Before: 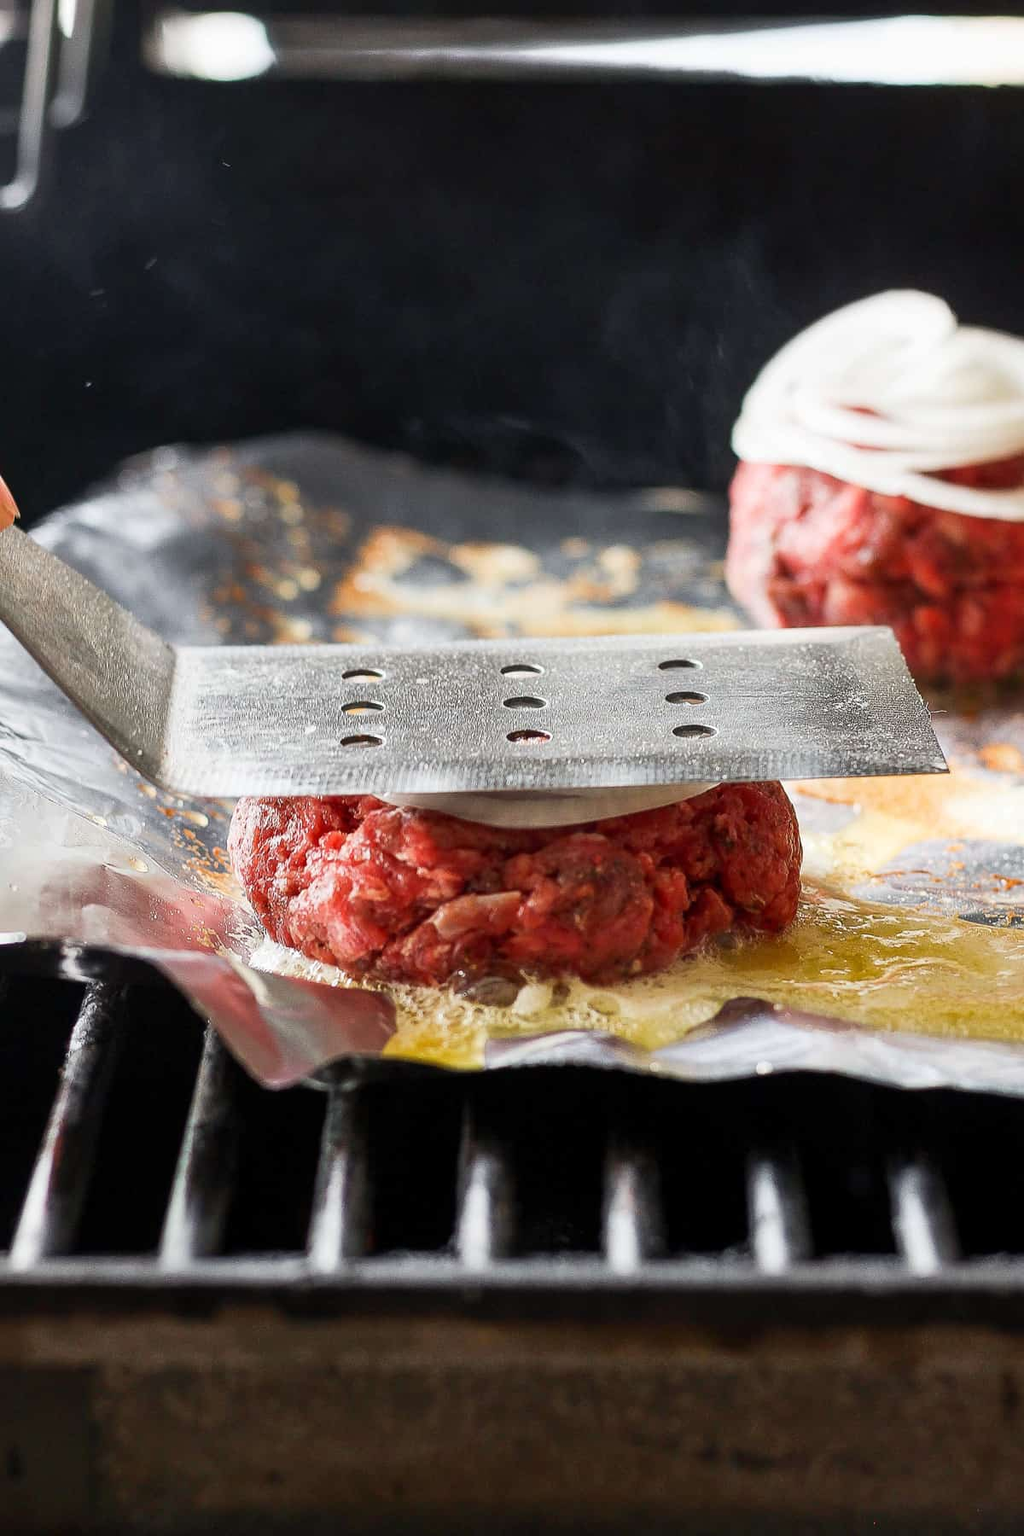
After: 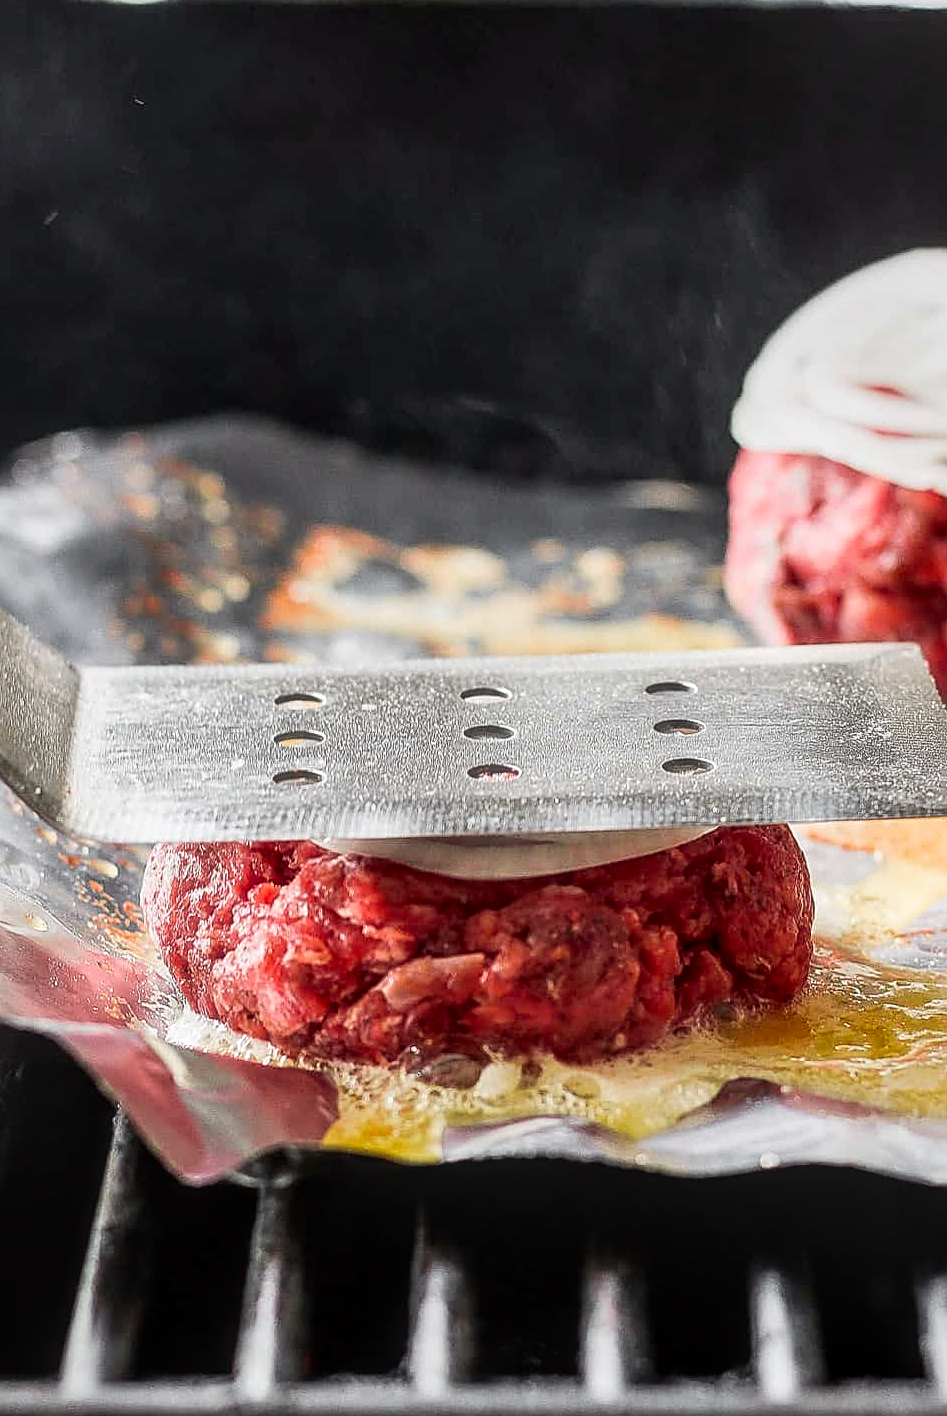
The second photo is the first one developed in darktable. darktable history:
crop and rotate: left 10.563%, top 5.08%, right 10.445%, bottom 16.236%
tone curve: curves: ch0 [(0, 0.013) (0.036, 0.035) (0.274, 0.288) (0.504, 0.536) (0.844, 0.84) (1, 0.97)]; ch1 [(0, 0) (0.389, 0.403) (0.462, 0.48) (0.499, 0.5) (0.524, 0.529) (0.567, 0.603) (0.626, 0.651) (0.749, 0.781) (1, 1)]; ch2 [(0, 0) (0.464, 0.478) (0.5, 0.501) (0.533, 0.539) (0.599, 0.6) (0.704, 0.732) (1, 1)], color space Lab, independent channels, preserve colors none
haze removal: strength -0.099, compatibility mode true, adaptive false
local contrast: detail 130%
sharpen: amount 0.588
